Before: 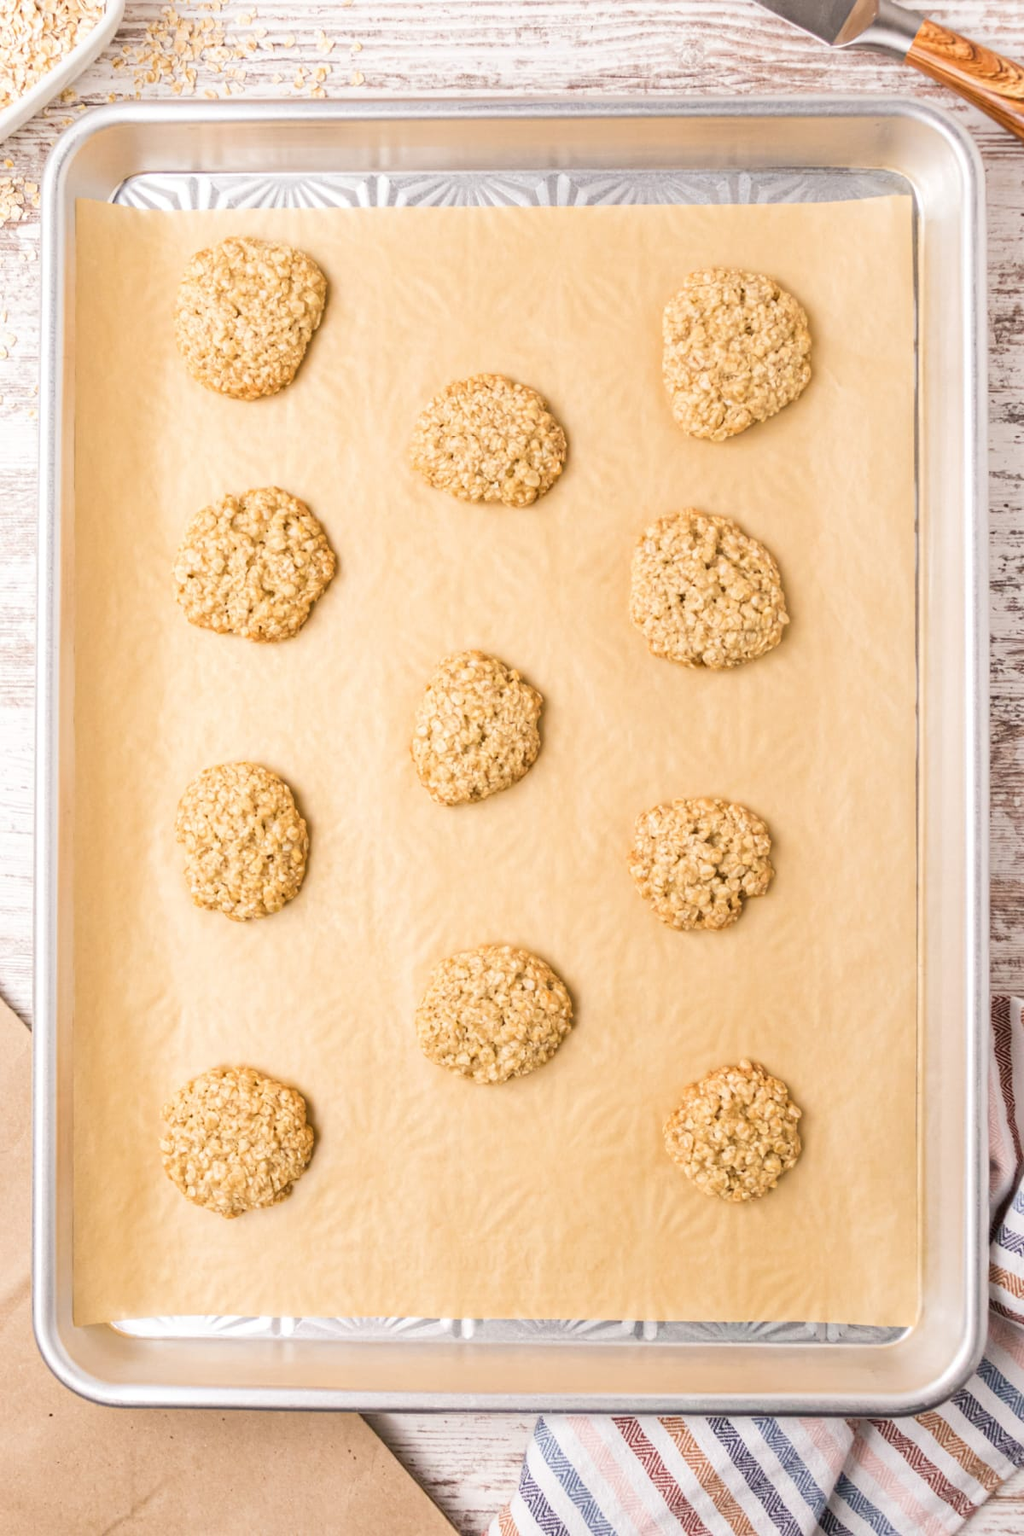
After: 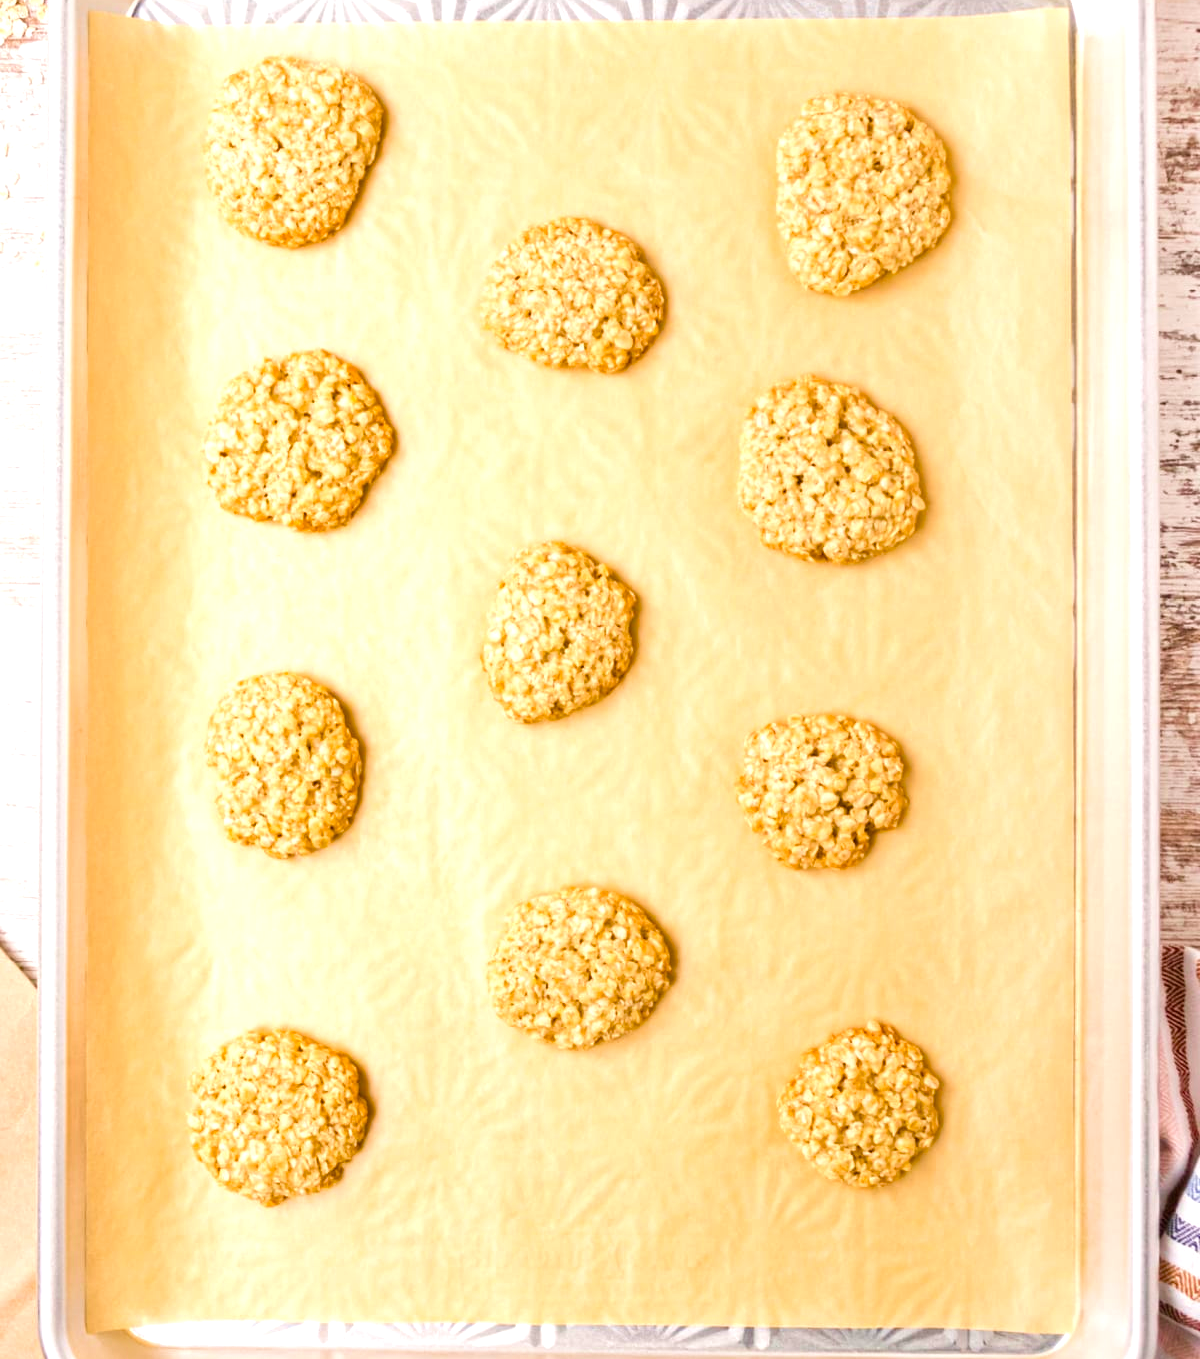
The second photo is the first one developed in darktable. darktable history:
contrast brightness saturation: saturation 0.104
velvia: on, module defaults
color balance rgb: shadows lift › chroma 0.857%, shadows lift › hue 114.12°, power › hue 312.14°, perceptual saturation grading › global saturation 34.948%, perceptual saturation grading › highlights -29.912%, perceptual saturation grading › shadows 35.026%, perceptual brilliance grading › global brilliance 10.346%
crop and rotate: top 12.305%, bottom 12.182%
